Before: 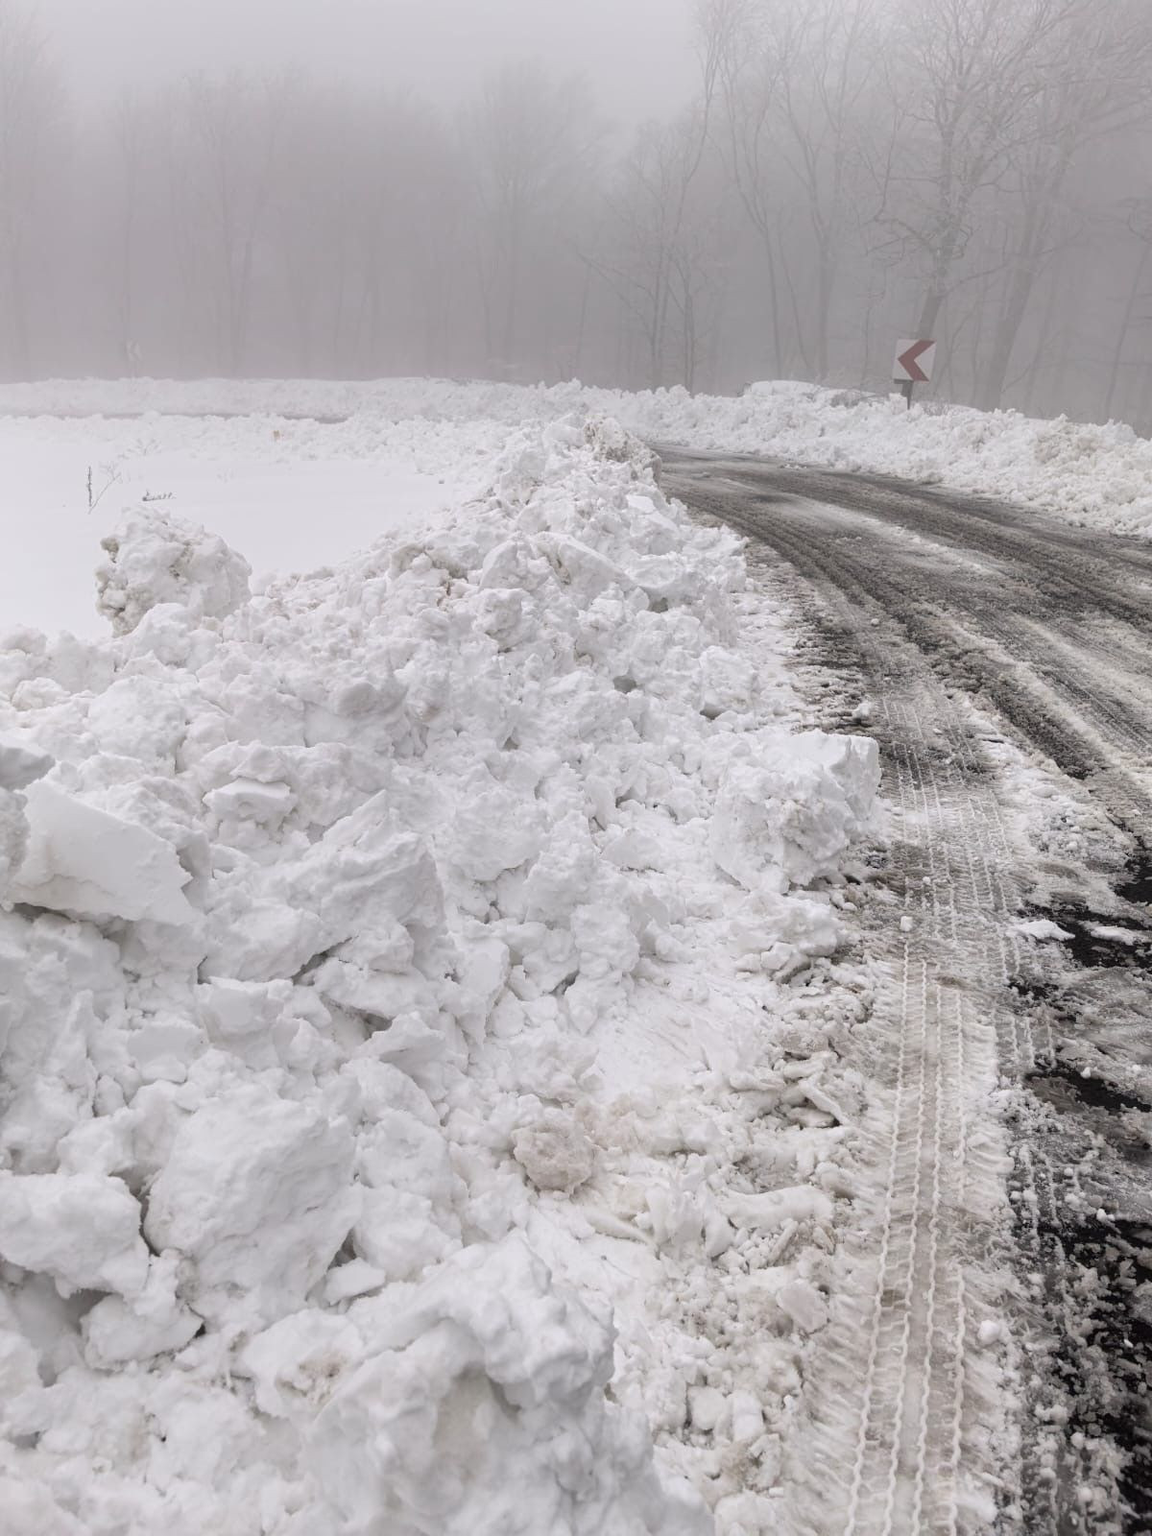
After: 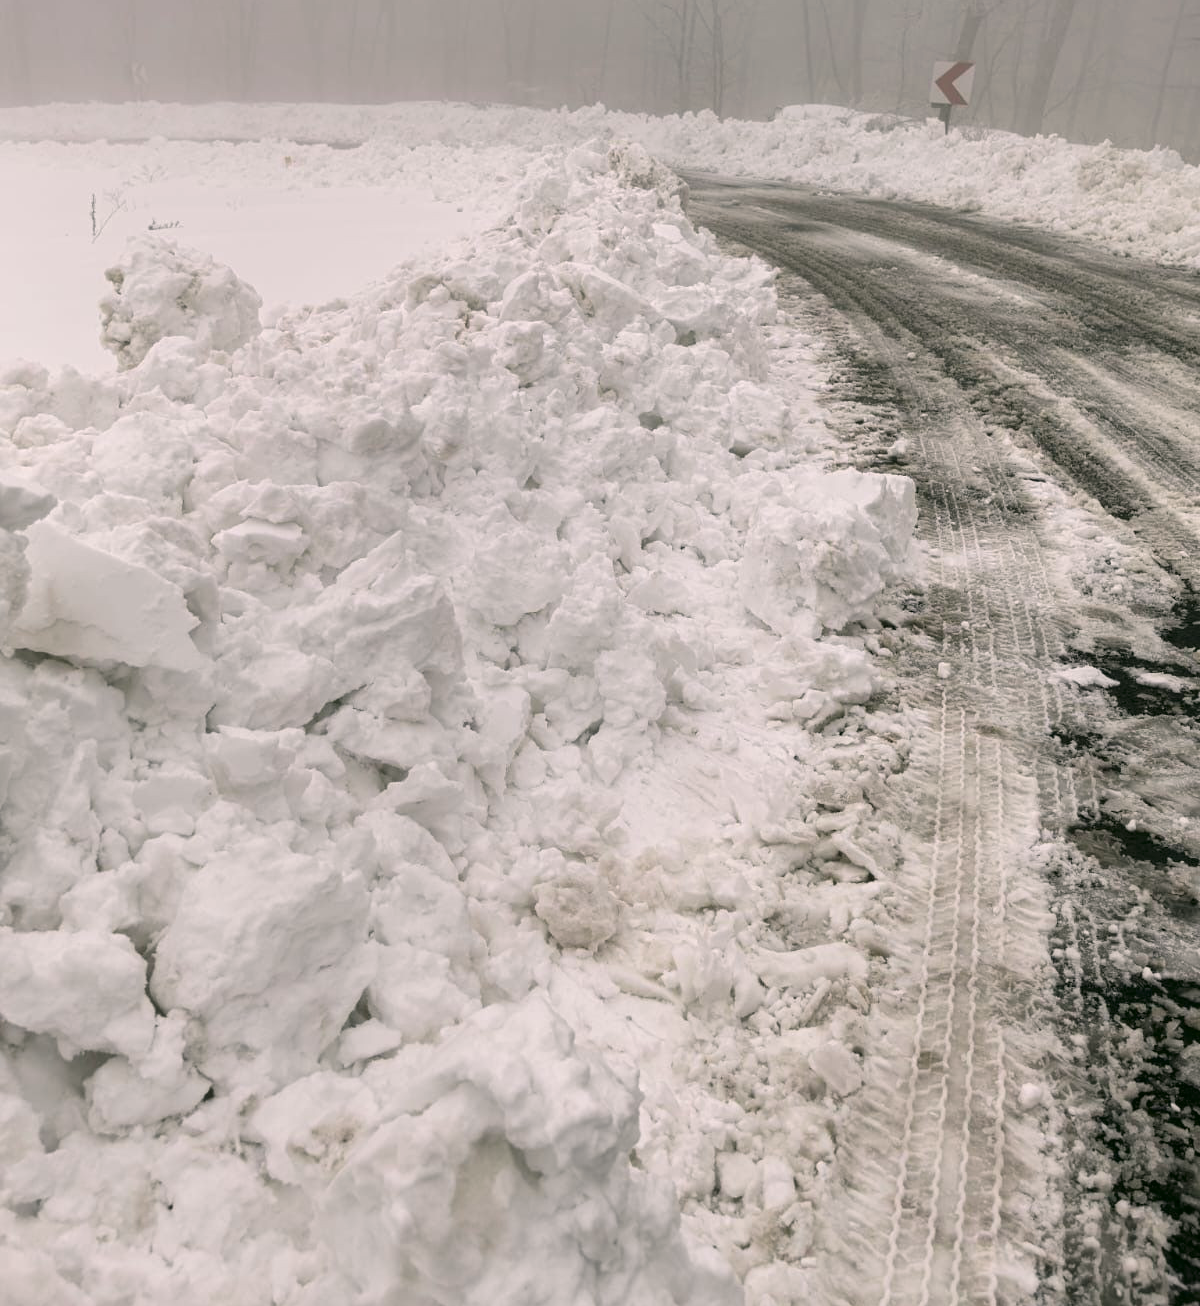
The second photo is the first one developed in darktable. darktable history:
crop and rotate: top 18.314%
color correction: highlights a* 4.46, highlights b* 4.98, shadows a* -7.49, shadows b* 4.59
